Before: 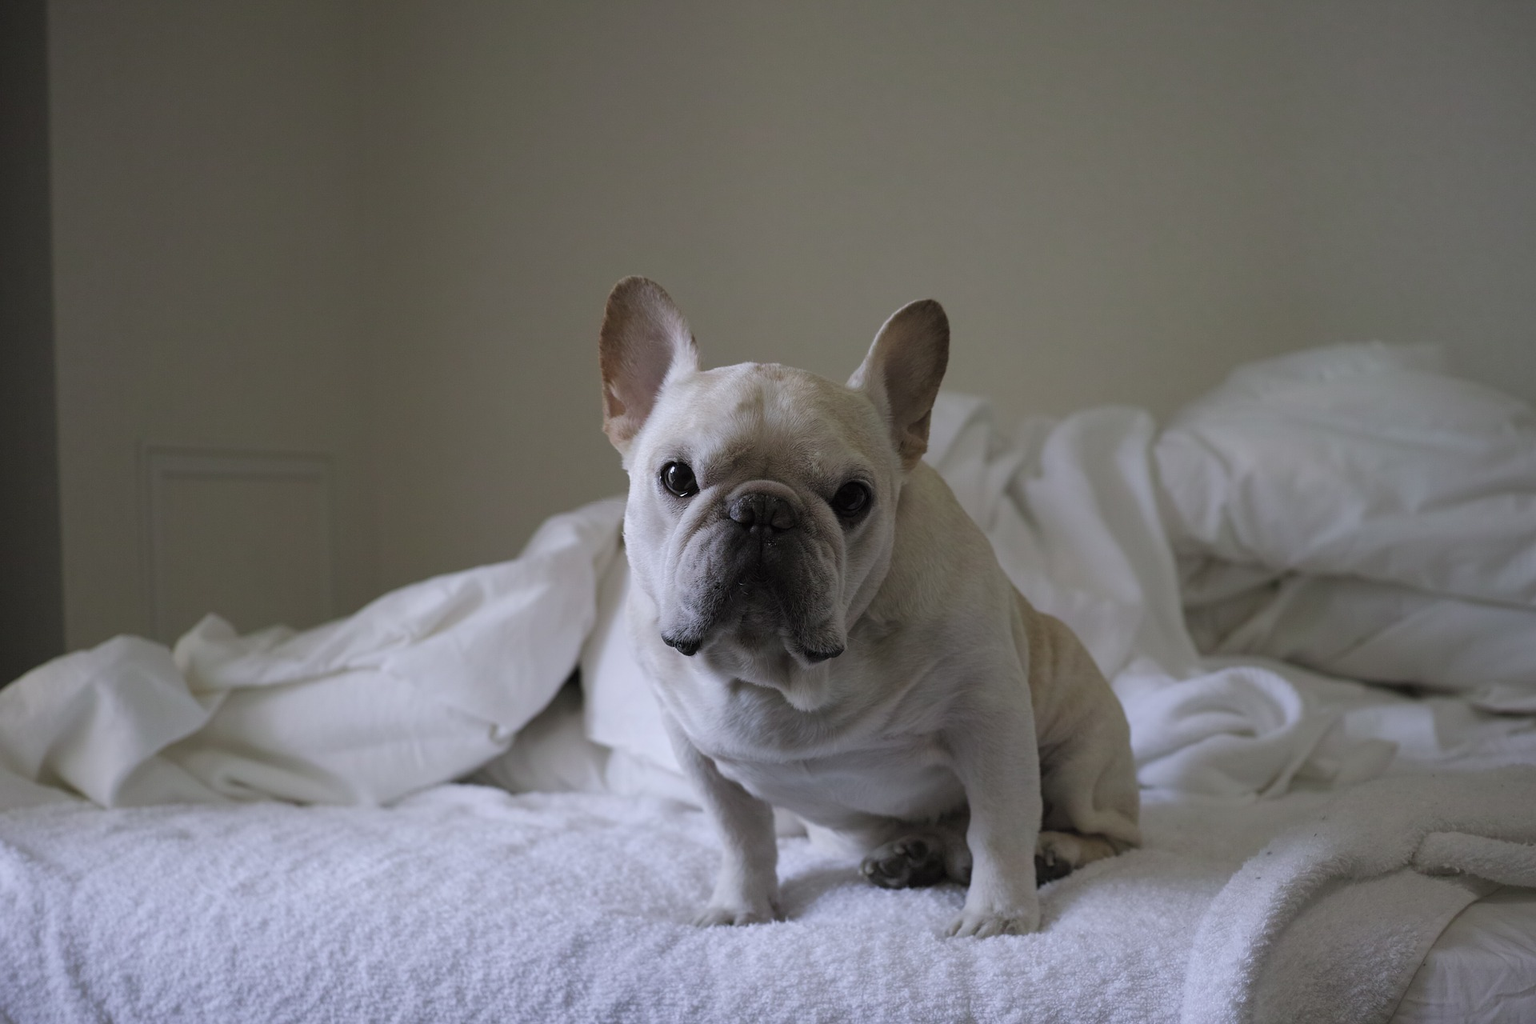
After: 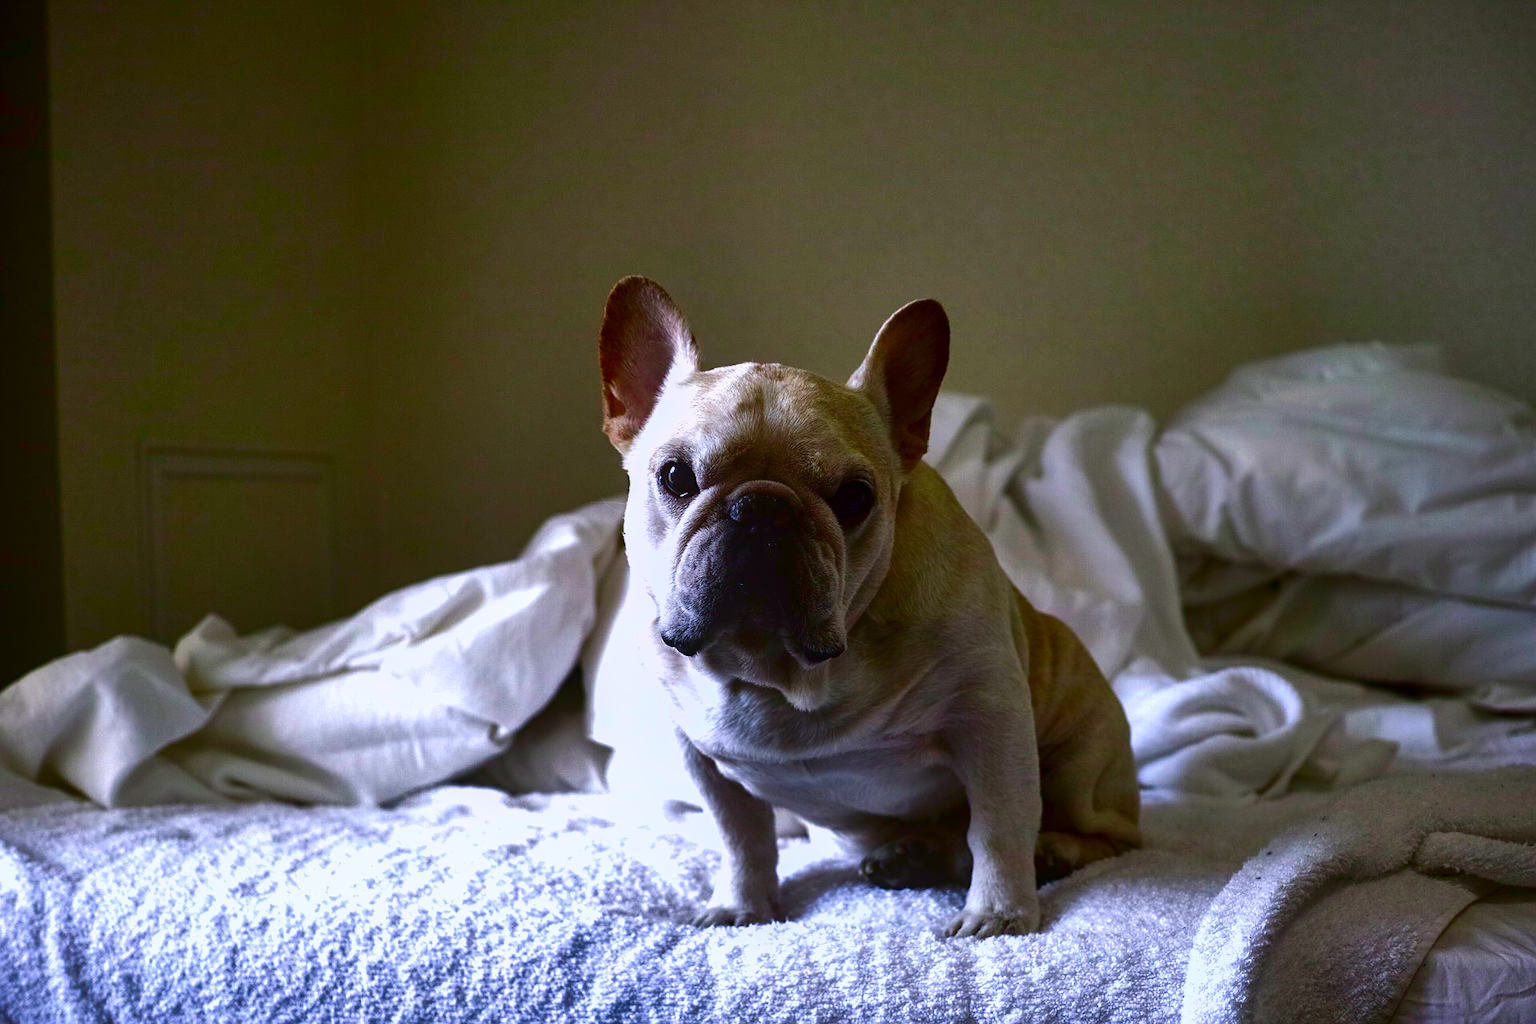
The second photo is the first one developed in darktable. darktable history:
local contrast: detail 114%
sharpen: amount 0.202
contrast brightness saturation: brightness -0.993, saturation 0.998
shadows and highlights: soften with gaussian
exposure: black level correction 0, exposure 1.097 EV, compensate highlight preservation false
